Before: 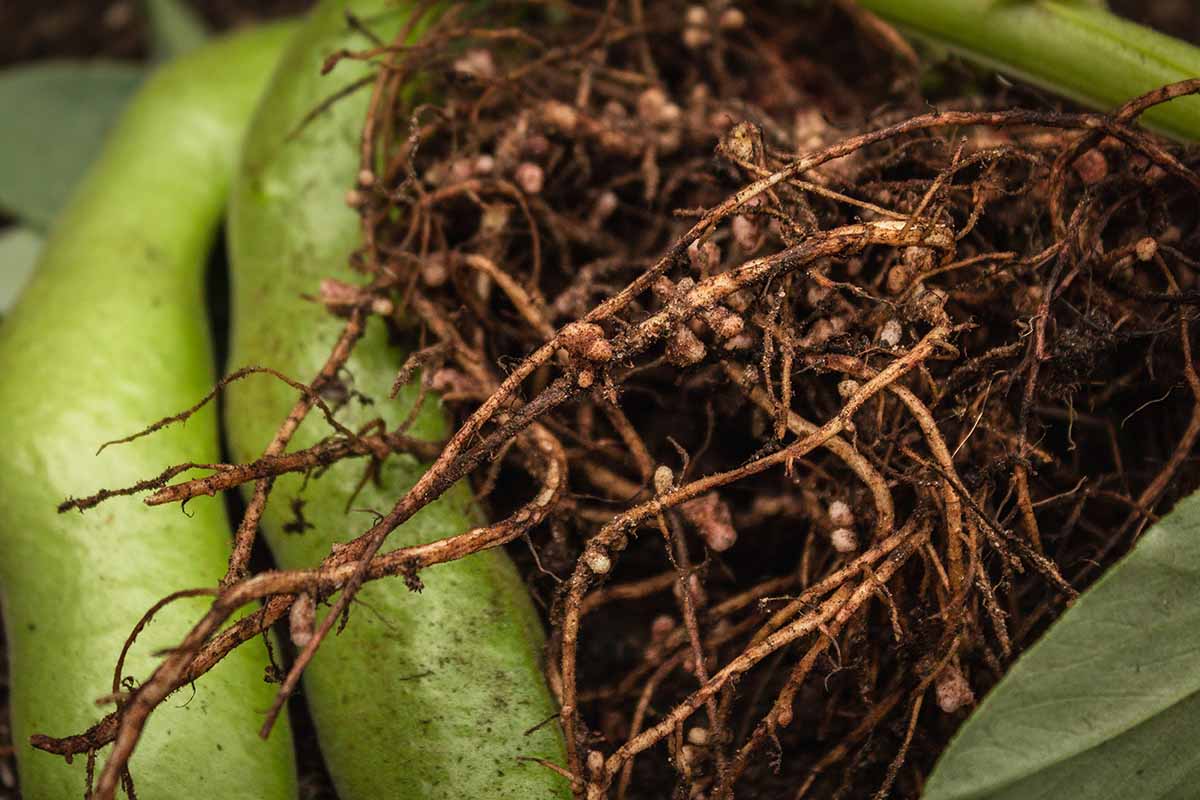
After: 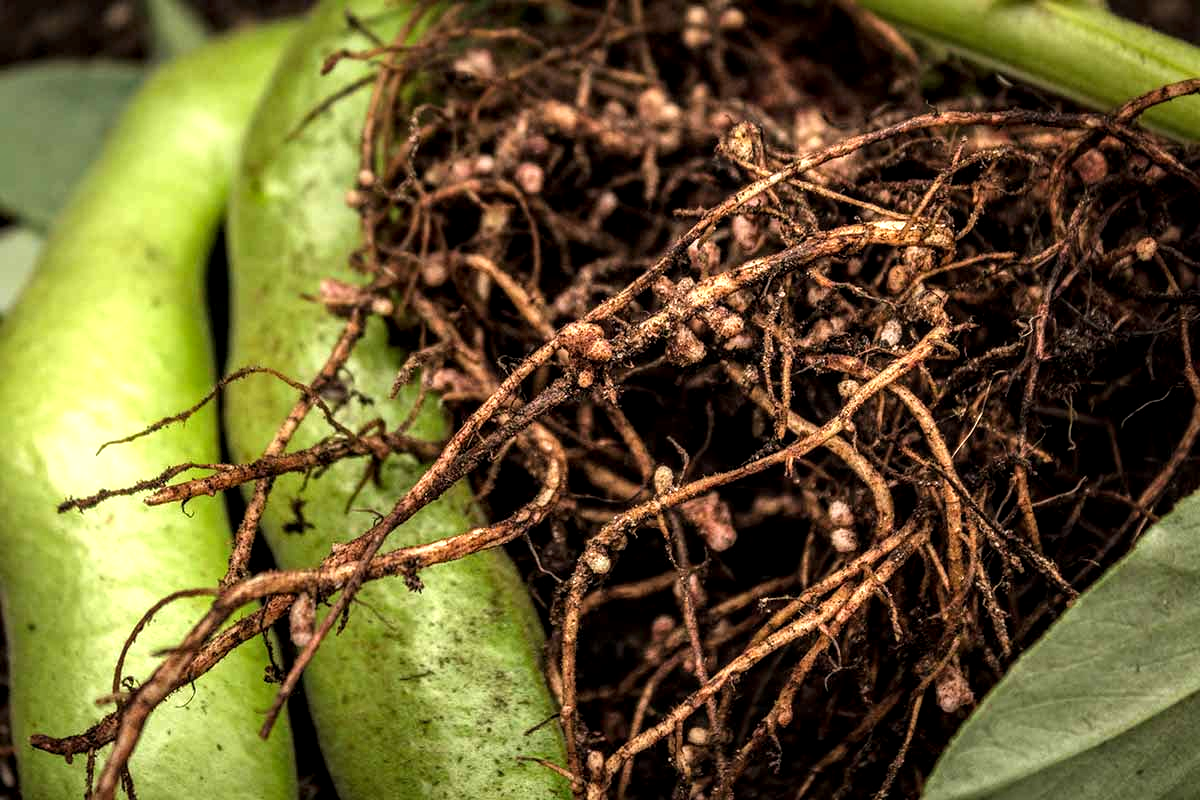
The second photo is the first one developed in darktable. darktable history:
local contrast: highlights 44%, shadows 63%, detail 136%, midtone range 0.513
tone equalizer: -8 EV -0.745 EV, -7 EV -0.722 EV, -6 EV -0.586 EV, -5 EV -0.394 EV, -3 EV 0.375 EV, -2 EV 0.6 EV, -1 EV 0.675 EV, +0 EV 0.777 EV
